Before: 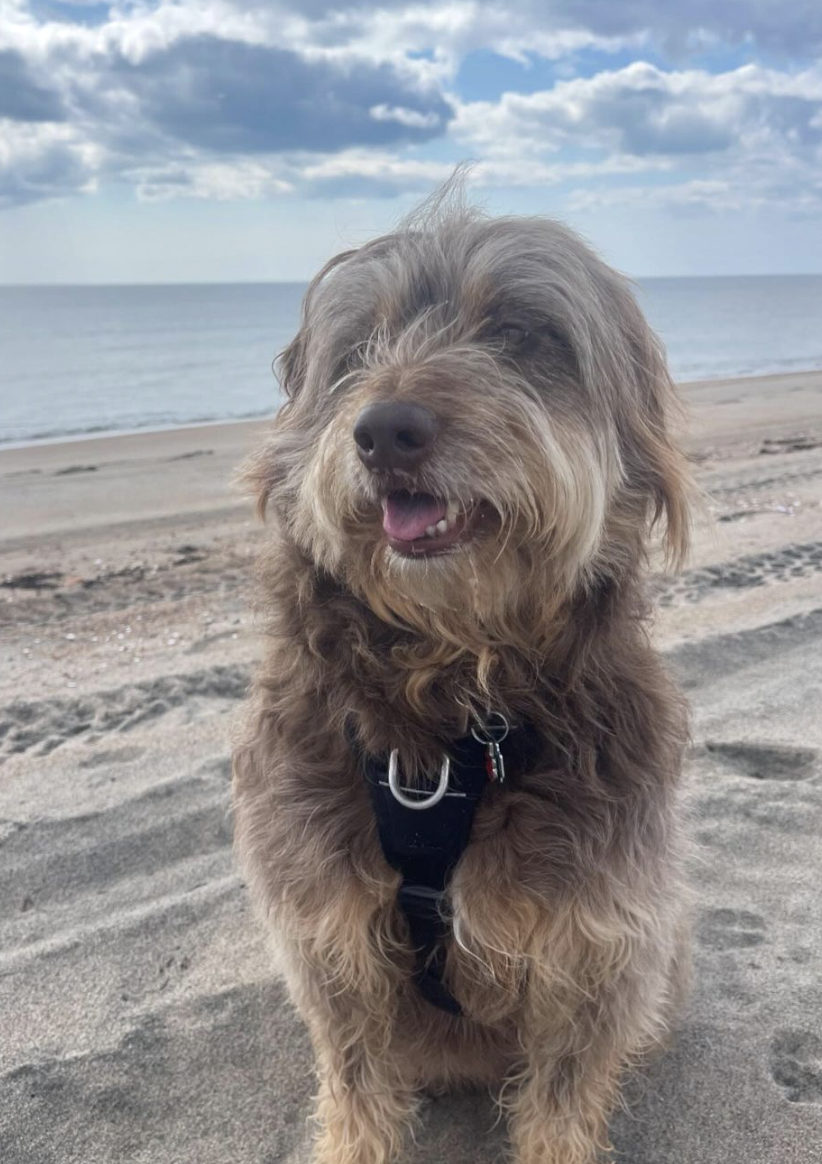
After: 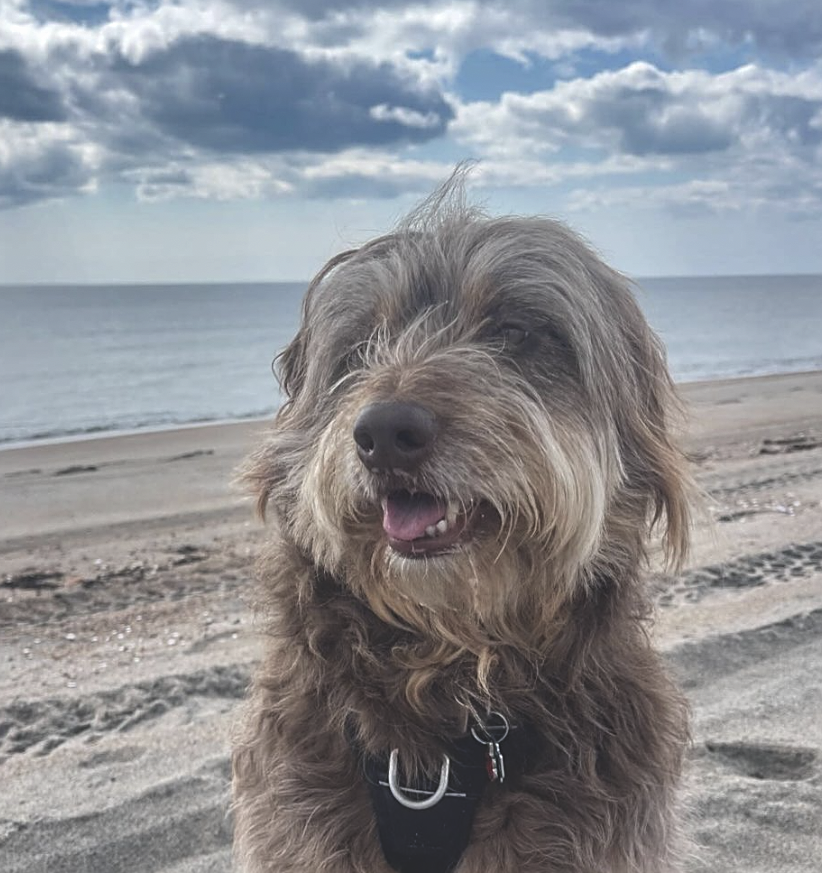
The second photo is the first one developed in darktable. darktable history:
sharpen: on, module defaults
contrast brightness saturation: saturation -0.057
crop: bottom 24.981%
levels: black 0.046%
local contrast: on, module defaults
exposure: black level correction -0.024, exposure -0.117 EV, compensate exposure bias true, compensate highlight preservation false
shadows and highlights: soften with gaussian
